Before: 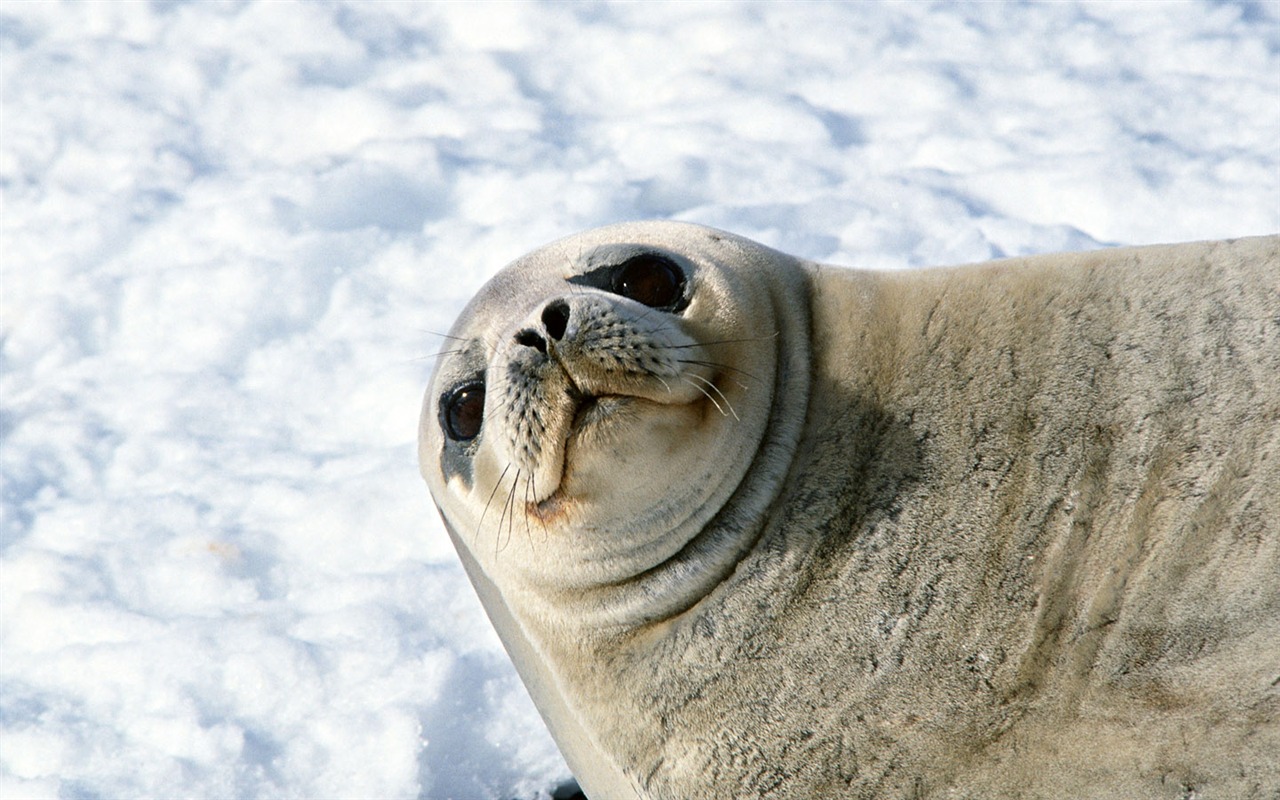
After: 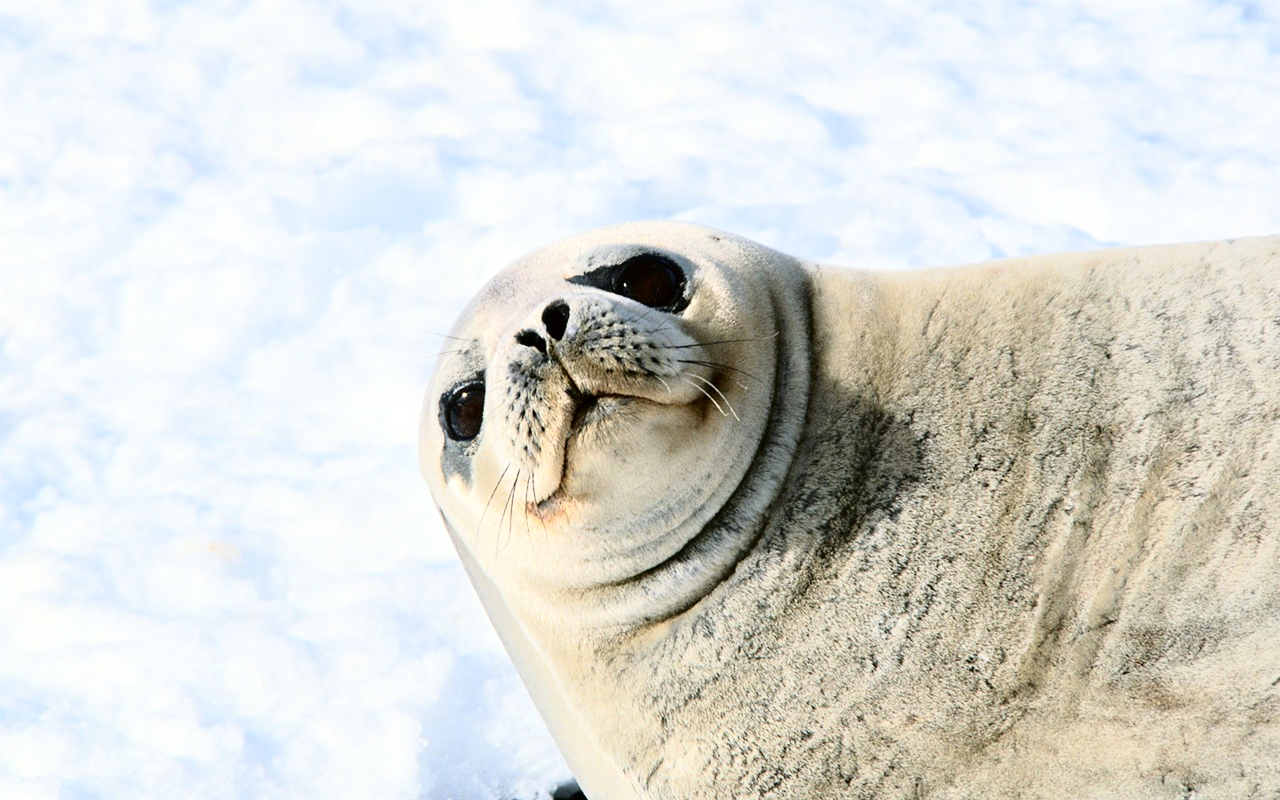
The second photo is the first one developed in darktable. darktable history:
tone curve: curves: ch0 [(0, 0) (0.003, 0.002) (0.011, 0.008) (0.025, 0.019) (0.044, 0.034) (0.069, 0.053) (0.1, 0.079) (0.136, 0.127) (0.177, 0.191) (0.224, 0.274) (0.277, 0.367) (0.335, 0.465) (0.399, 0.552) (0.468, 0.643) (0.543, 0.737) (0.623, 0.82) (0.709, 0.891) (0.801, 0.928) (0.898, 0.963) (1, 1)], color space Lab, independent channels, preserve colors none
